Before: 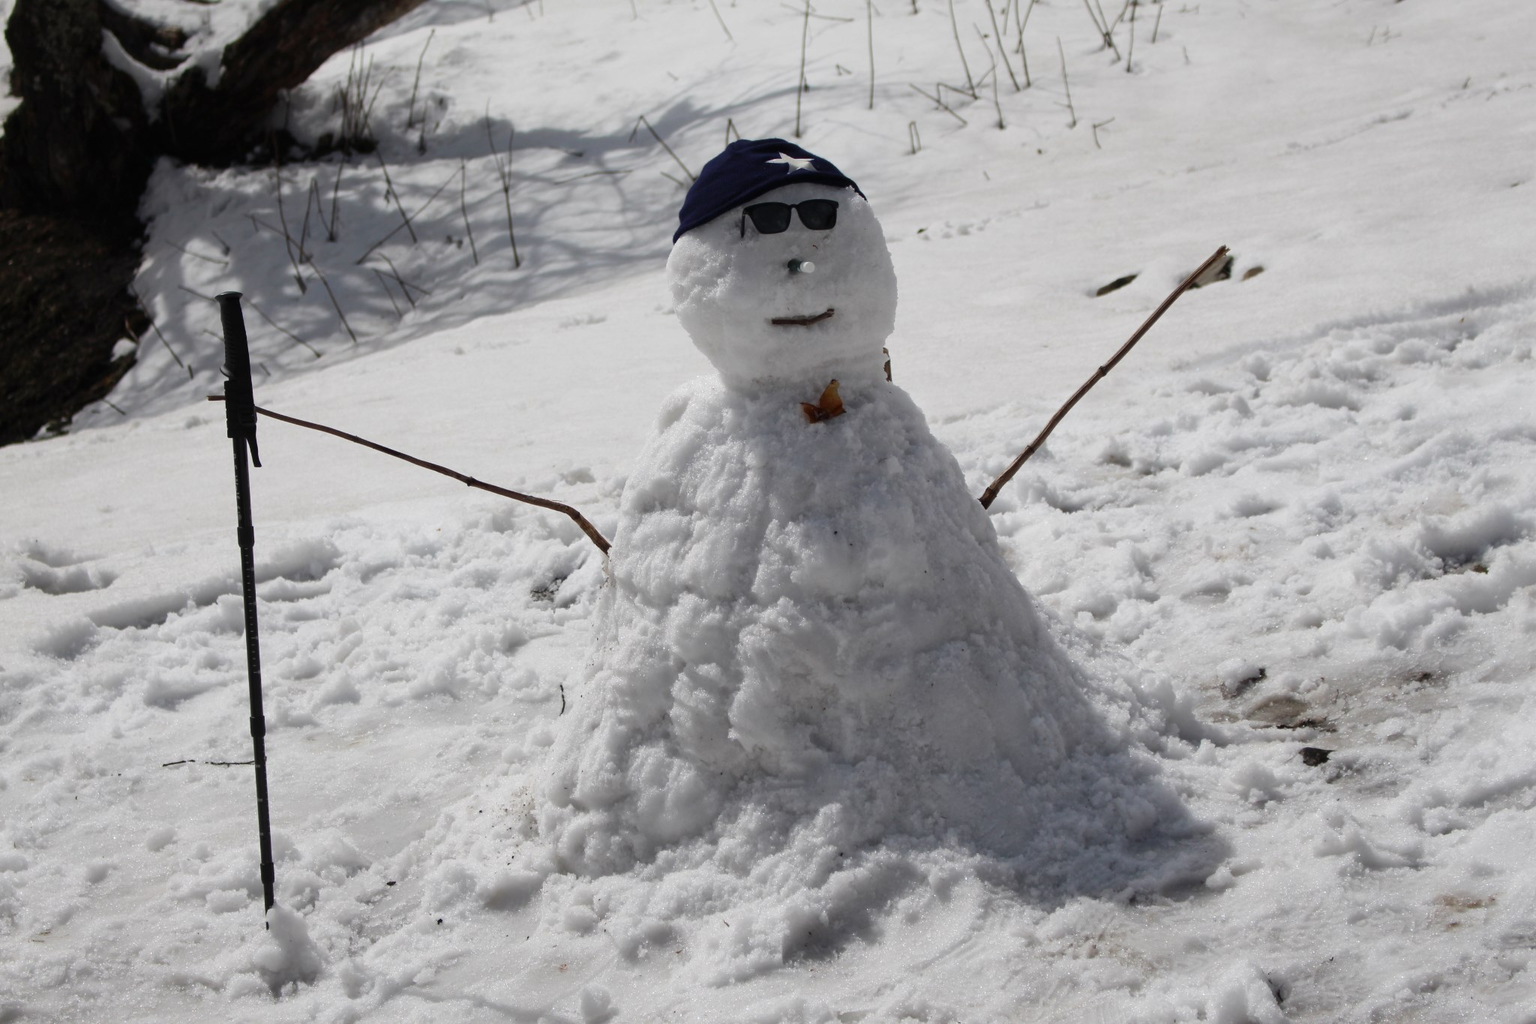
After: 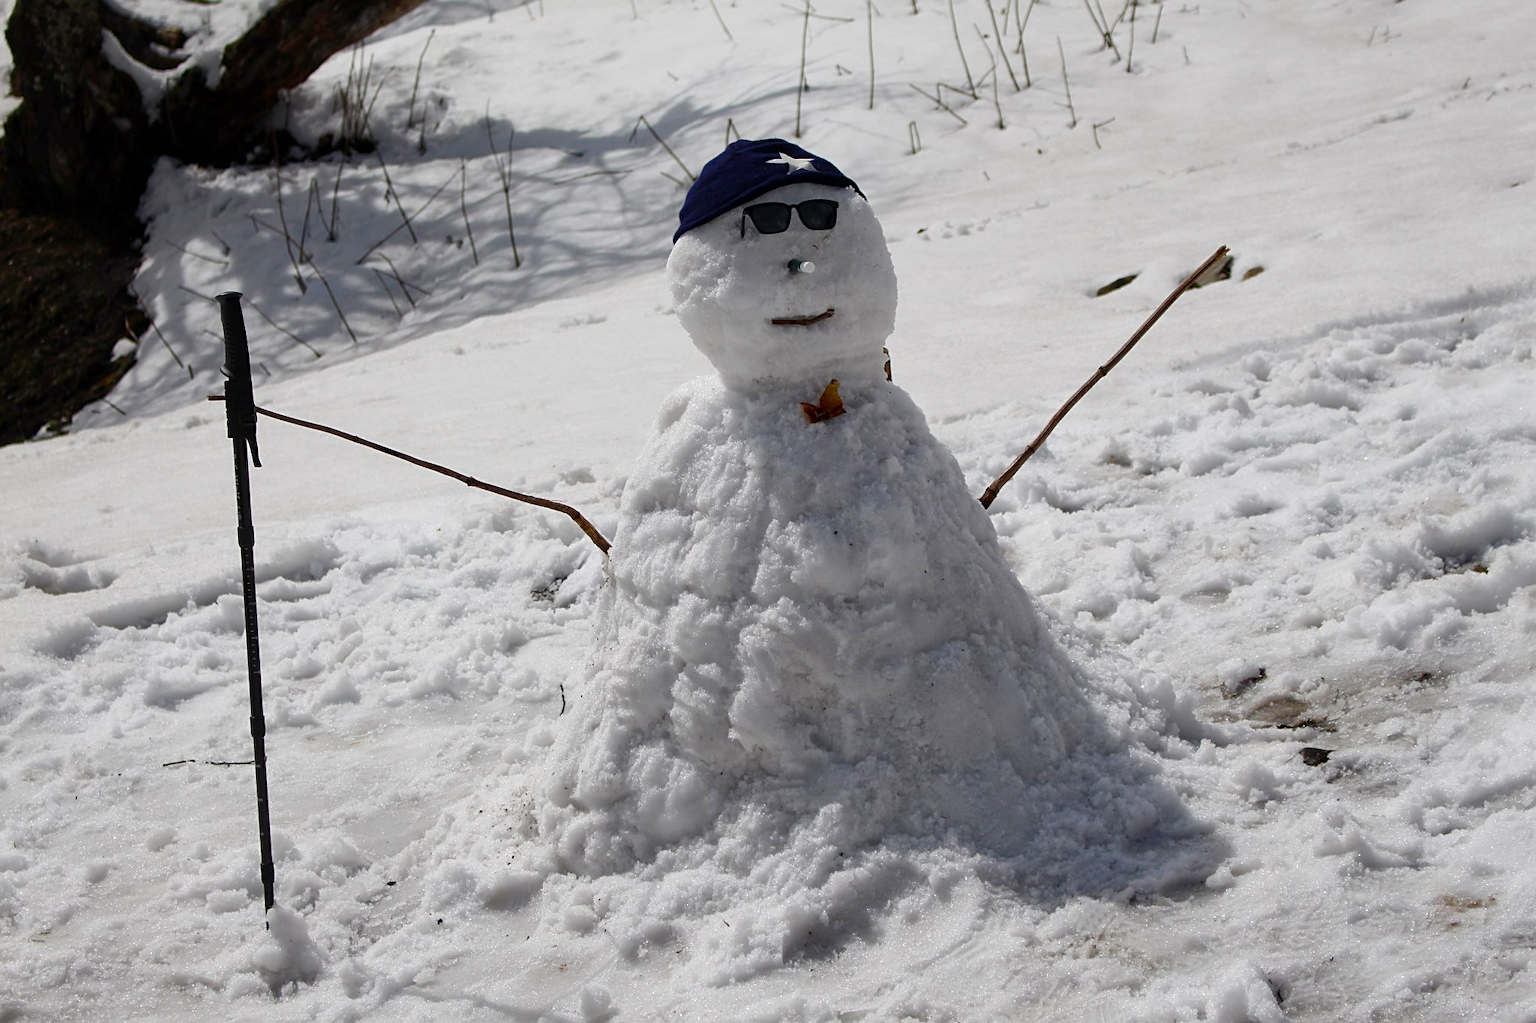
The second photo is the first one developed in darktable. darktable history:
color balance: output saturation 120%
color balance rgb: perceptual saturation grading › global saturation 20%, perceptual saturation grading › highlights -25%, perceptual saturation grading › shadows 50%, global vibrance -25%
color contrast: green-magenta contrast 0.96
sharpen: on, module defaults
local contrast: highlights 100%, shadows 100%, detail 120%, midtone range 0.2
